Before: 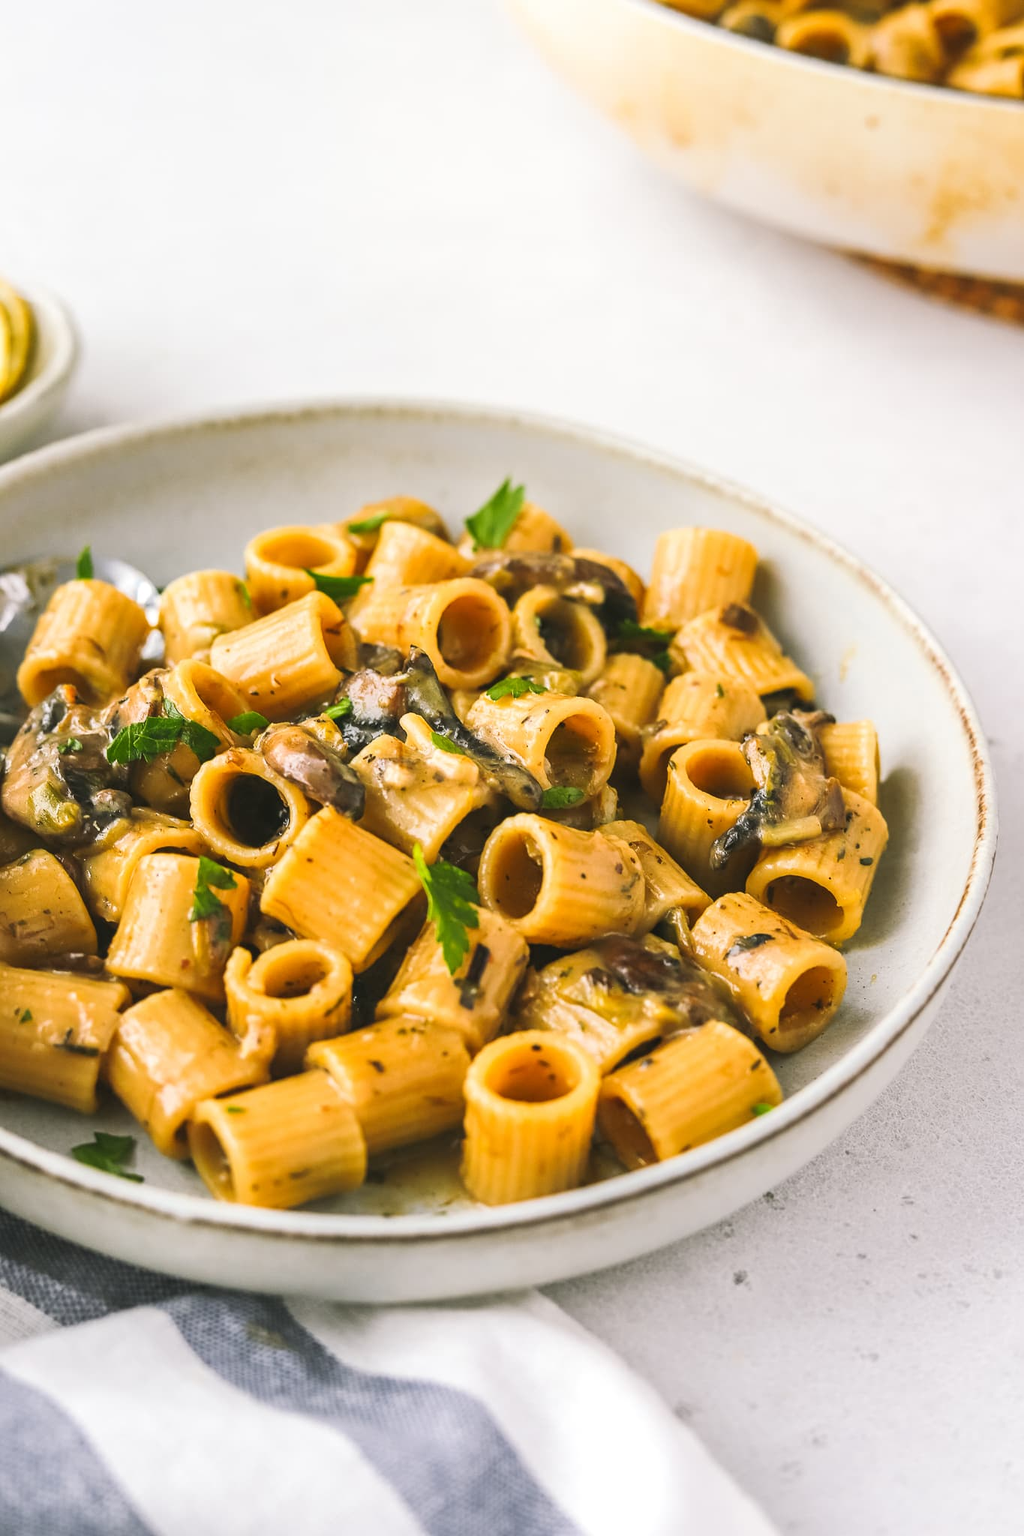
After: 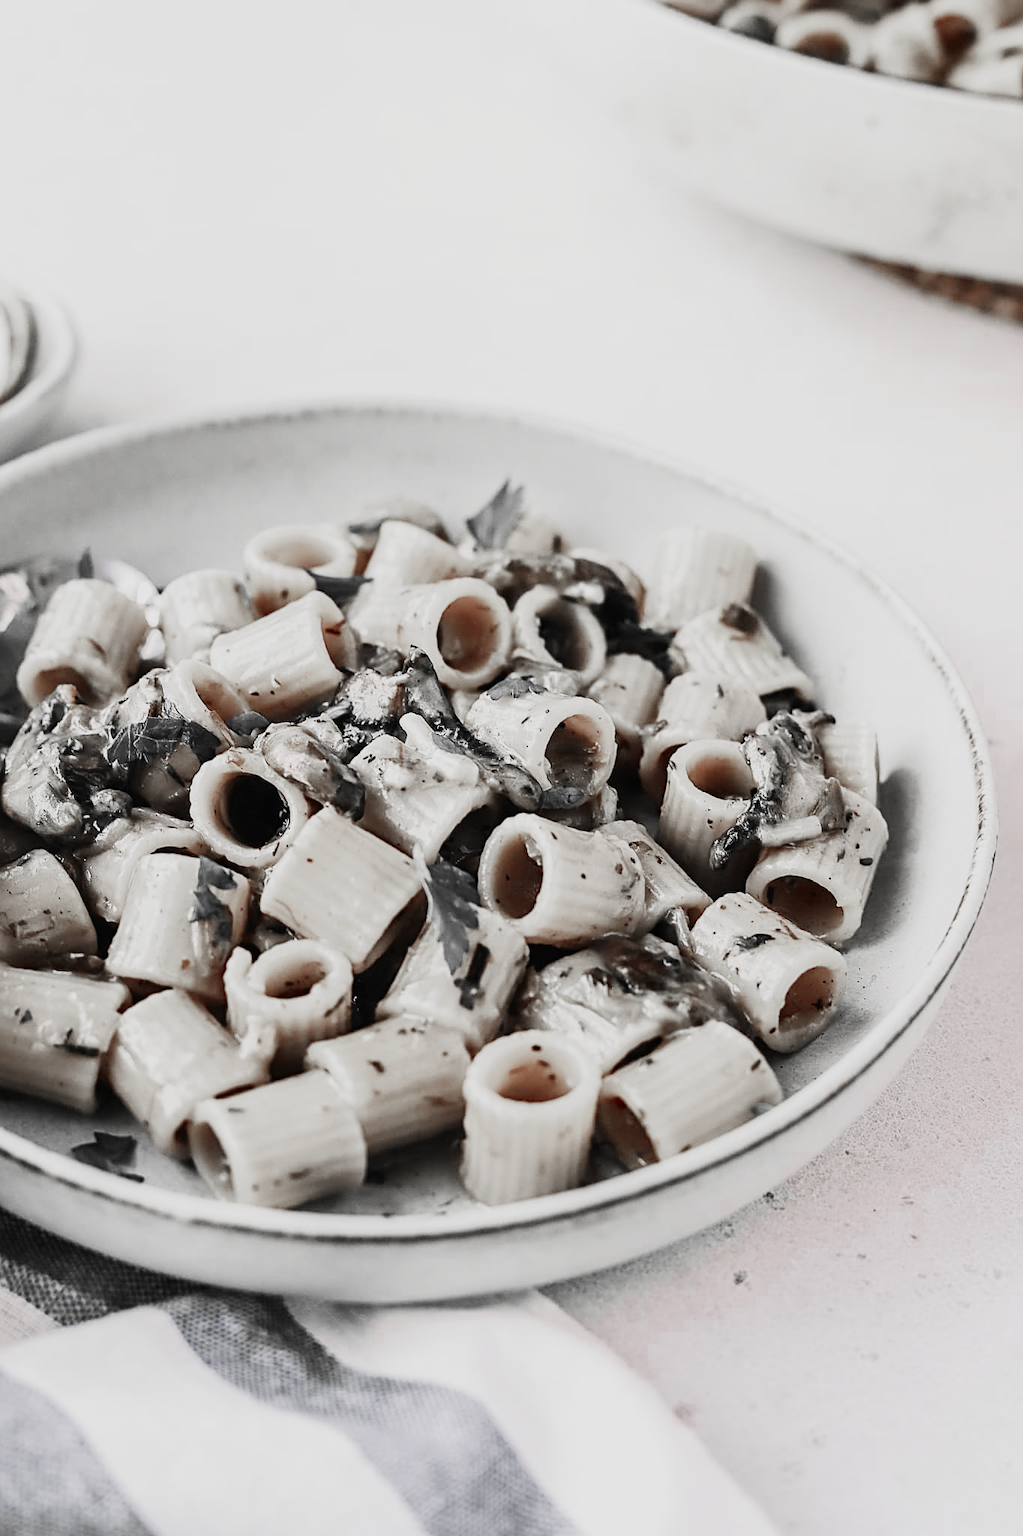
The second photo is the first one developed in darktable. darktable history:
sigmoid: contrast 1.8, skew -0.2, preserve hue 0%, red attenuation 0.1, red rotation 0.035, green attenuation 0.1, green rotation -0.017, blue attenuation 0.15, blue rotation -0.052, base primaries Rec2020
color zones: curves: ch0 [(0, 0.278) (0.143, 0.5) (0.286, 0.5) (0.429, 0.5) (0.571, 0.5) (0.714, 0.5) (0.857, 0.5) (1, 0.5)]; ch1 [(0, 1) (0.143, 0.165) (0.286, 0) (0.429, 0) (0.571, 0) (0.714, 0) (0.857, 0.5) (1, 0.5)]; ch2 [(0, 0.508) (0.143, 0.5) (0.286, 0.5) (0.429, 0.5) (0.571, 0.5) (0.714, 0.5) (0.857, 0.5) (1, 0.5)]
sharpen: on, module defaults
